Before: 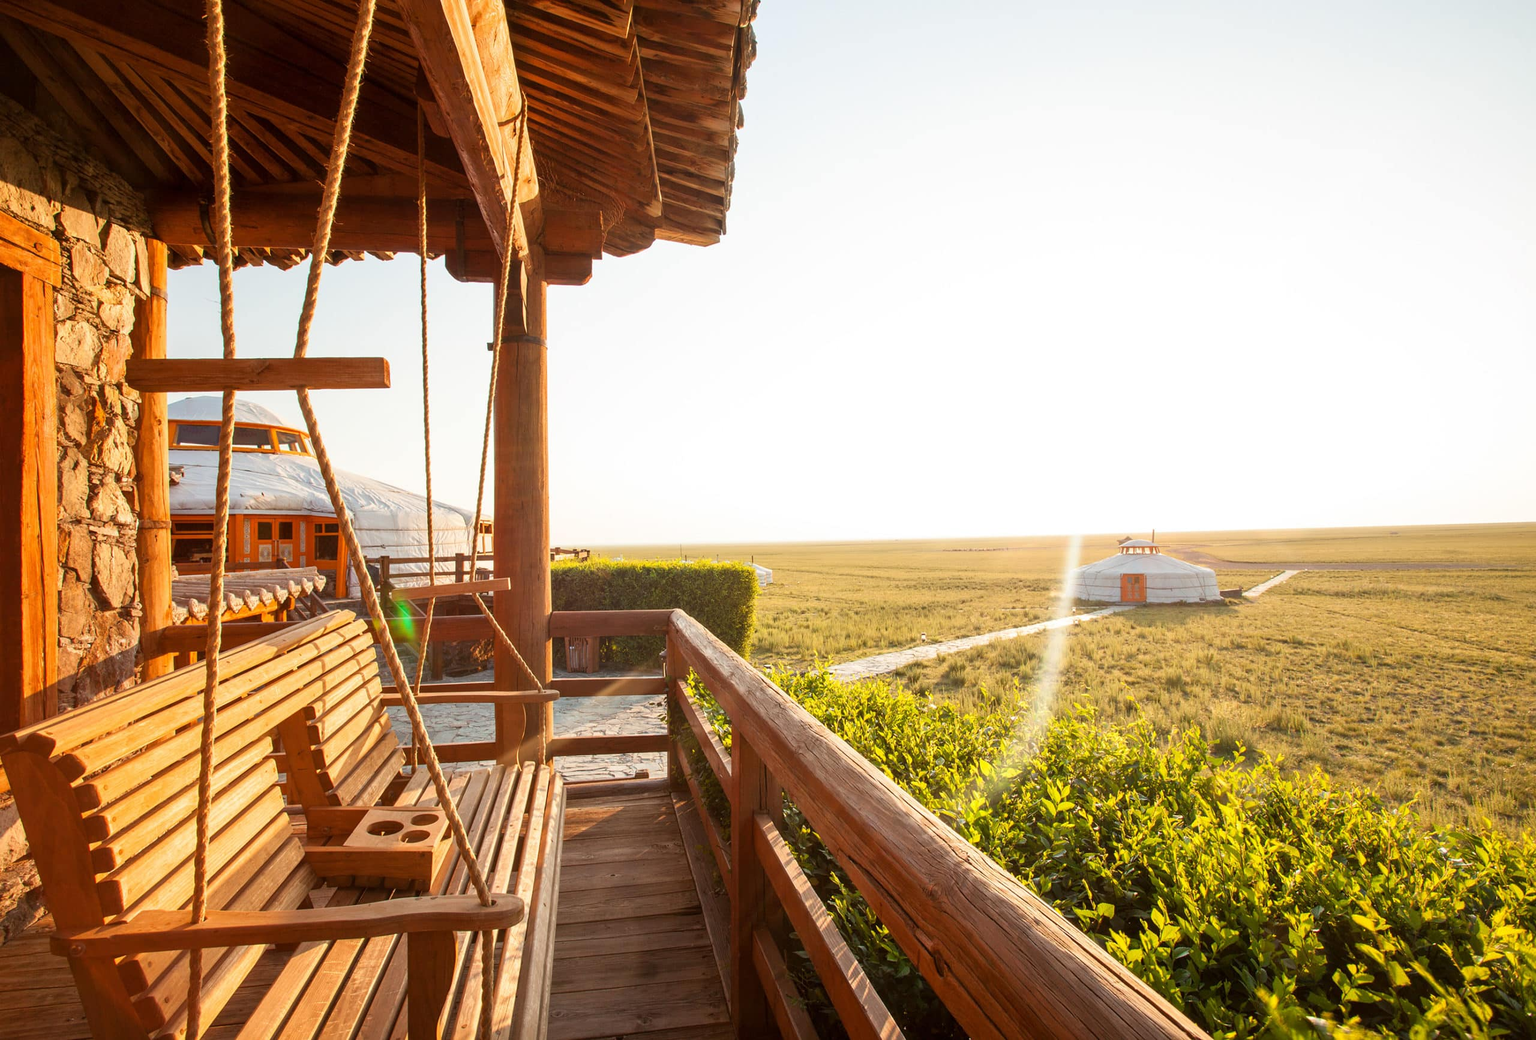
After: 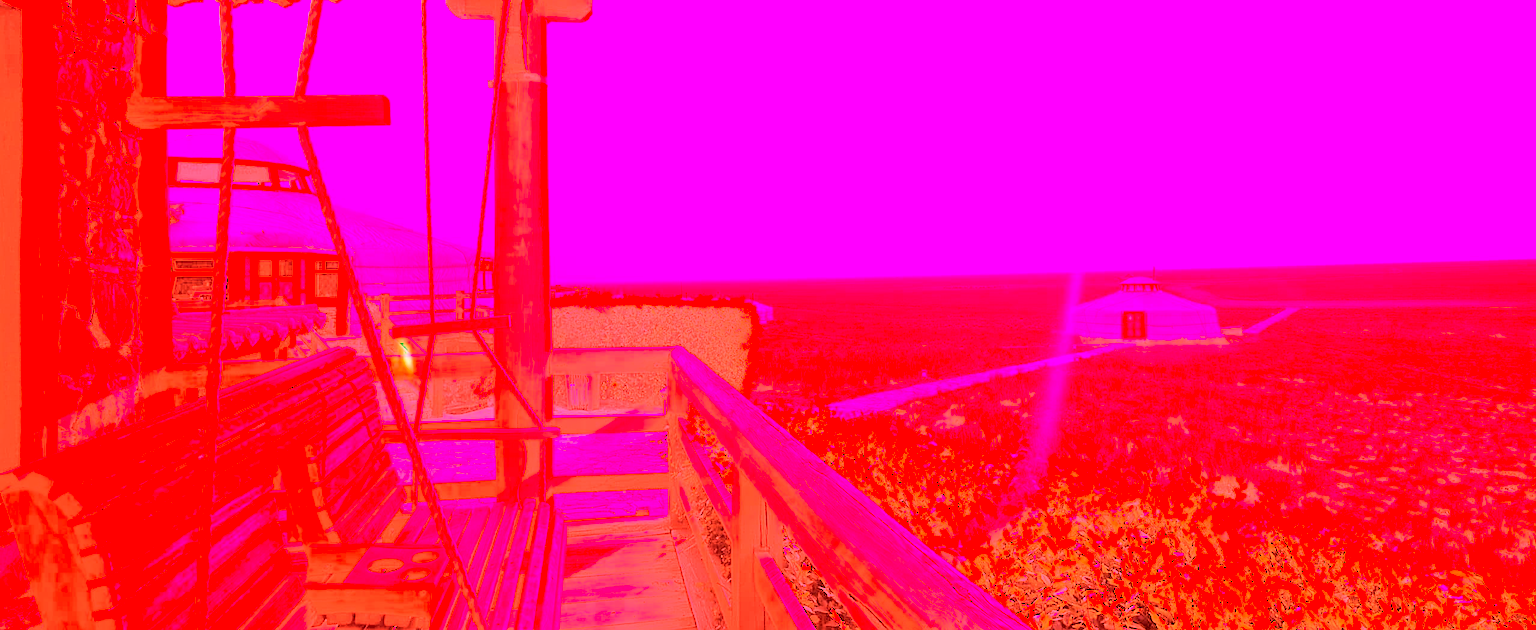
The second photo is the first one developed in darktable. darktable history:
tone curve: curves: ch0 [(0, 0.023) (0.087, 0.065) (0.184, 0.168) (0.45, 0.54) (0.57, 0.683) (0.722, 0.825) (0.877, 0.948) (1, 1)]; ch1 [(0, 0) (0.388, 0.369) (0.447, 0.447) (0.505, 0.5) (0.534, 0.528) (0.573, 0.583) (0.663, 0.68) (1, 1)]; ch2 [(0, 0) (0.314, 0.223) (0.427, 0.405) (0.492, 0.505) (0.531, 0.55) (0.589, 0.599) (1, 1)], color space Lab, independent channels, preserve colors none
white balance: red 4.26, blue 1.802
sharpen: on, module defaults
crop and rotate: top 25.357%, bottom 13.942%
exposure: compensate highlight preservation false
